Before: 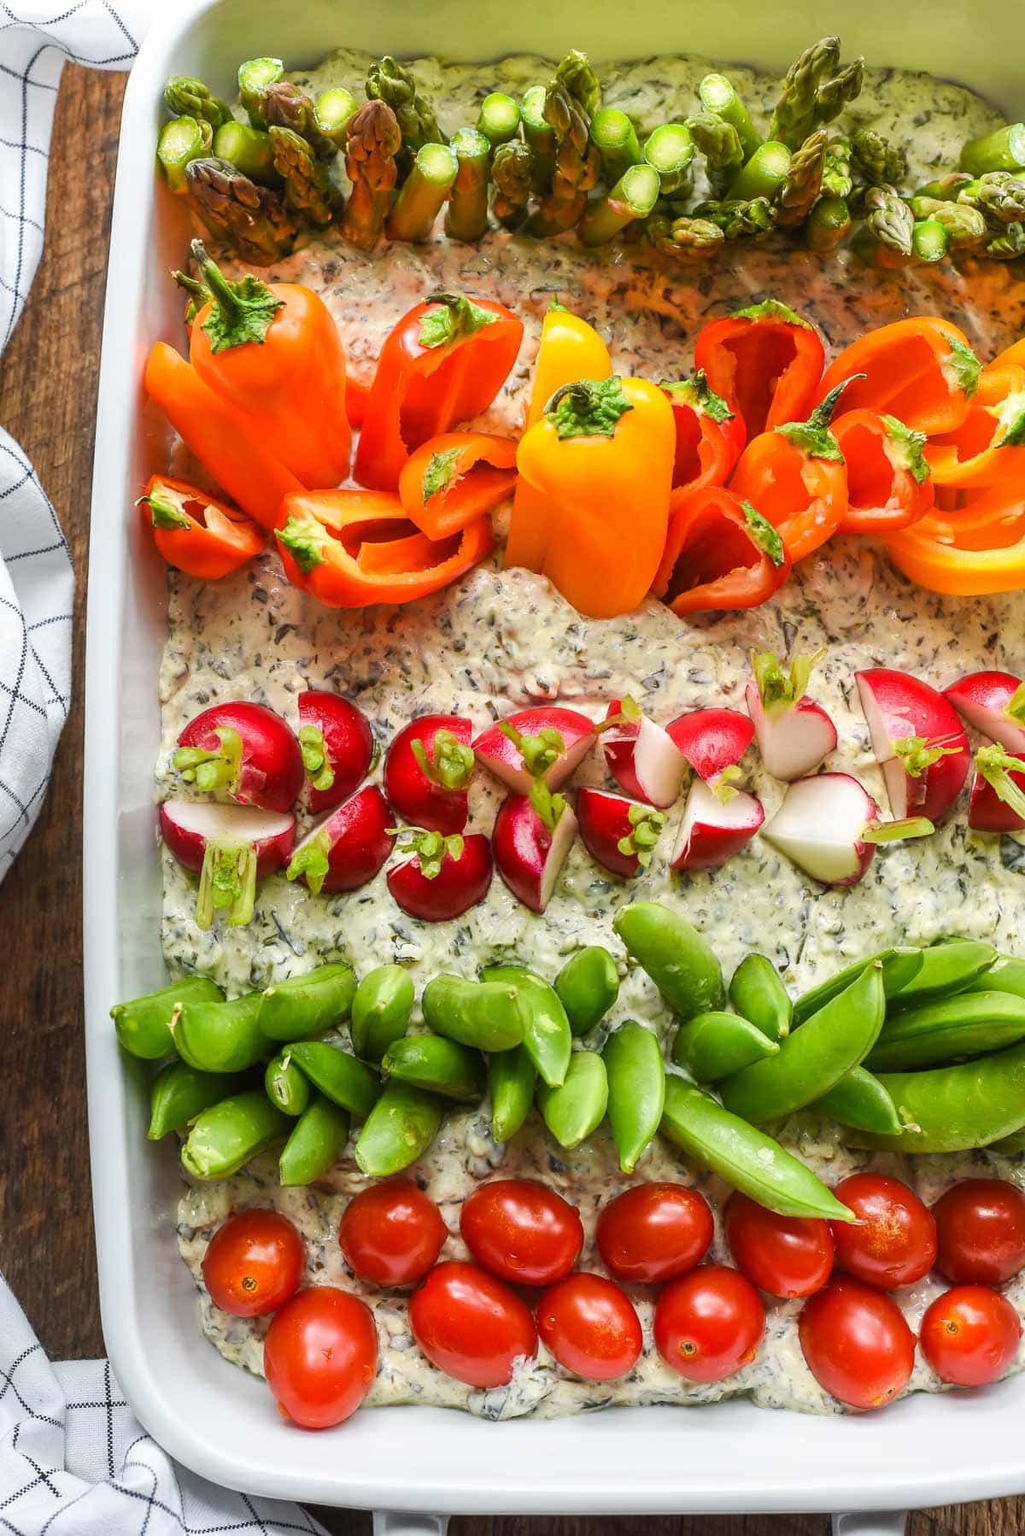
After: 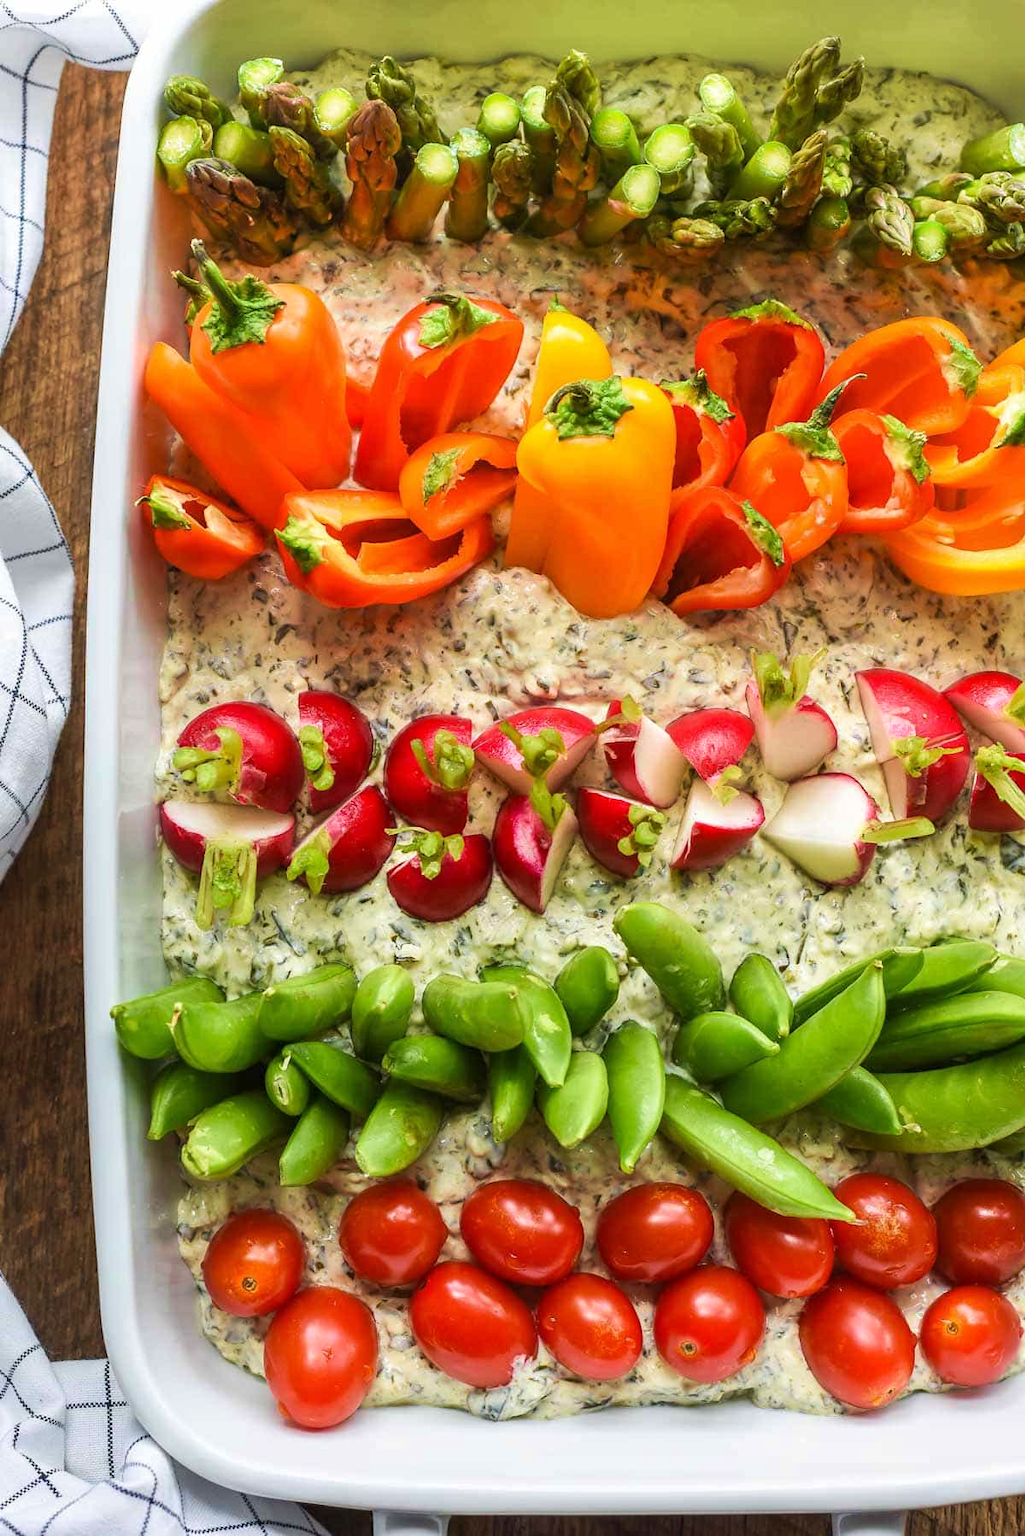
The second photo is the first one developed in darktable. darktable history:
velvia: strength 39.63%
exposure: compensate highlight preservation false
